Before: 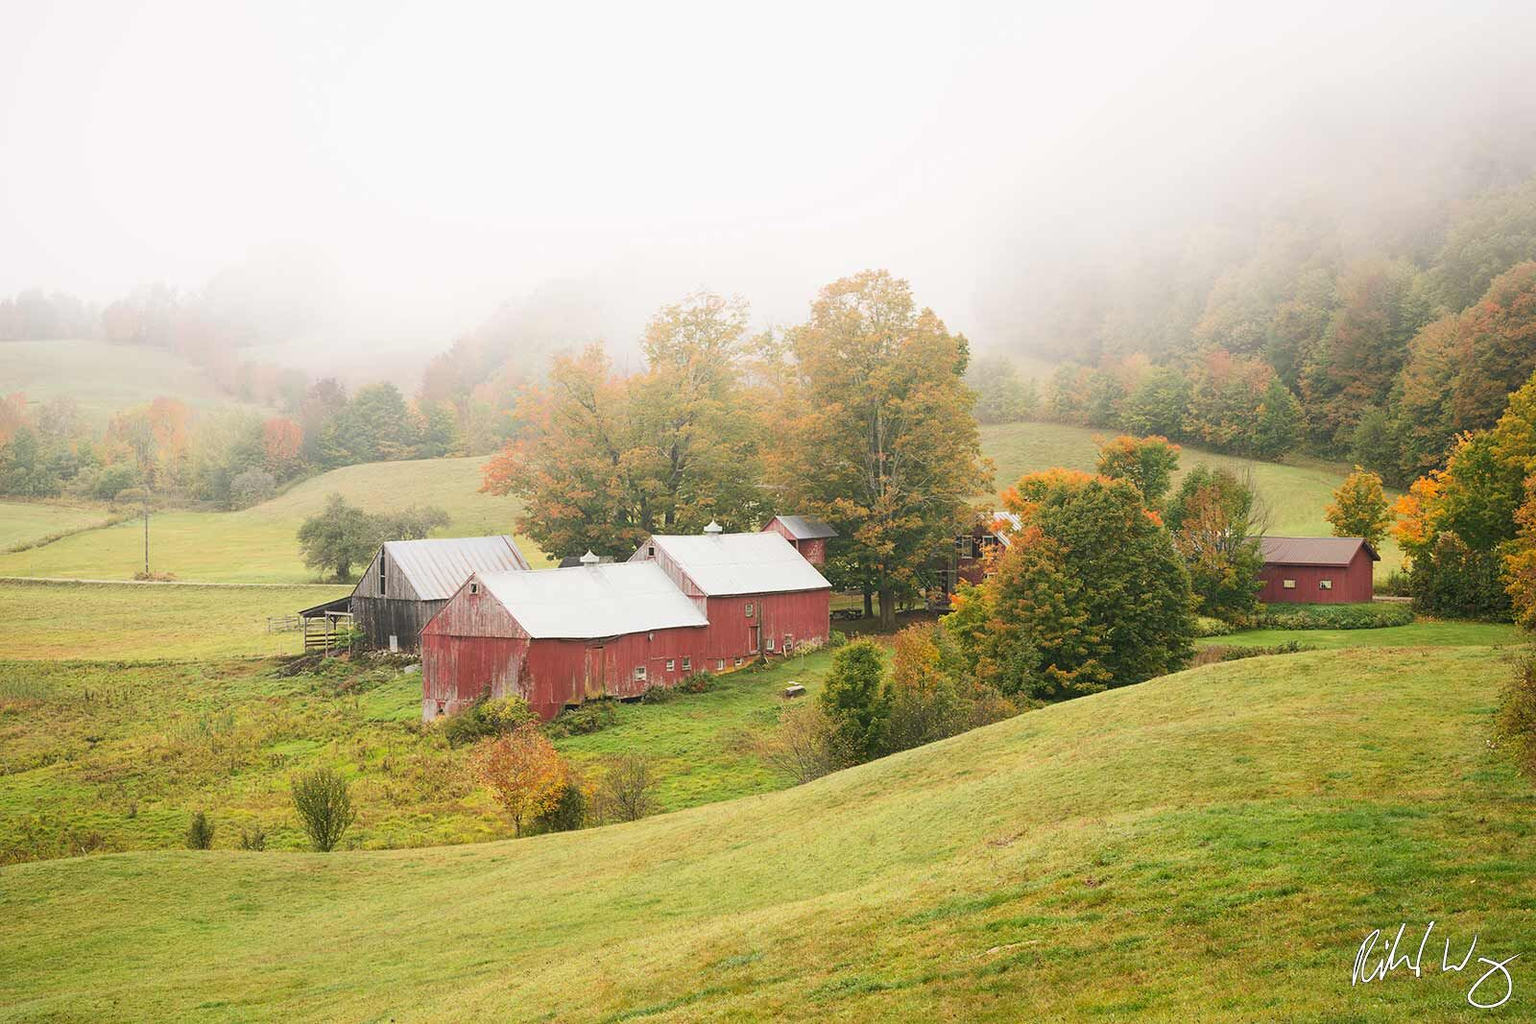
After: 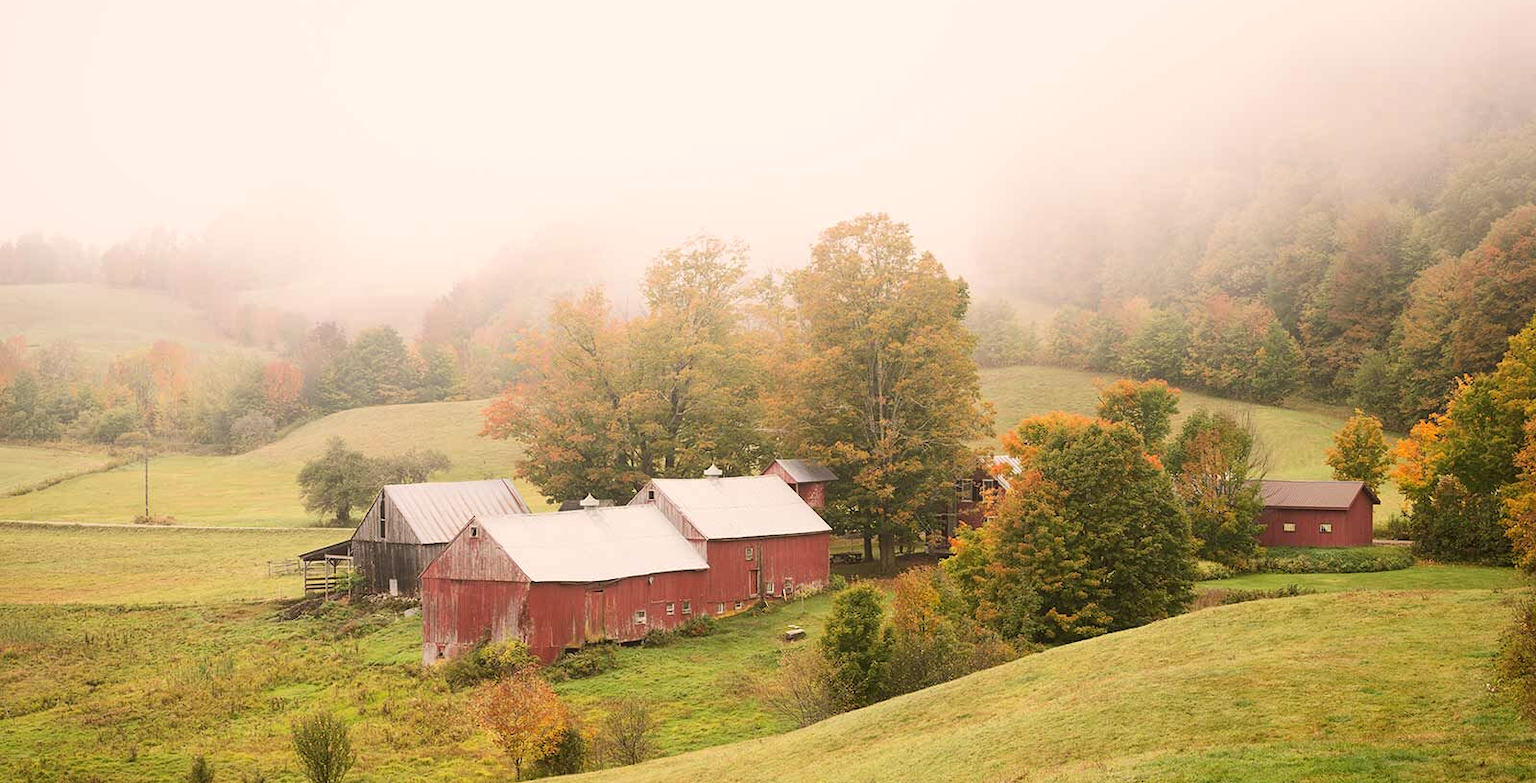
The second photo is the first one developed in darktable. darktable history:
color correction: highlights a* 6.64, highlights b* 8.44, shadows a* 5.34, shadows b* 7.27, saturation 0.883
crop: top 5.589%, bottom 17.842%
